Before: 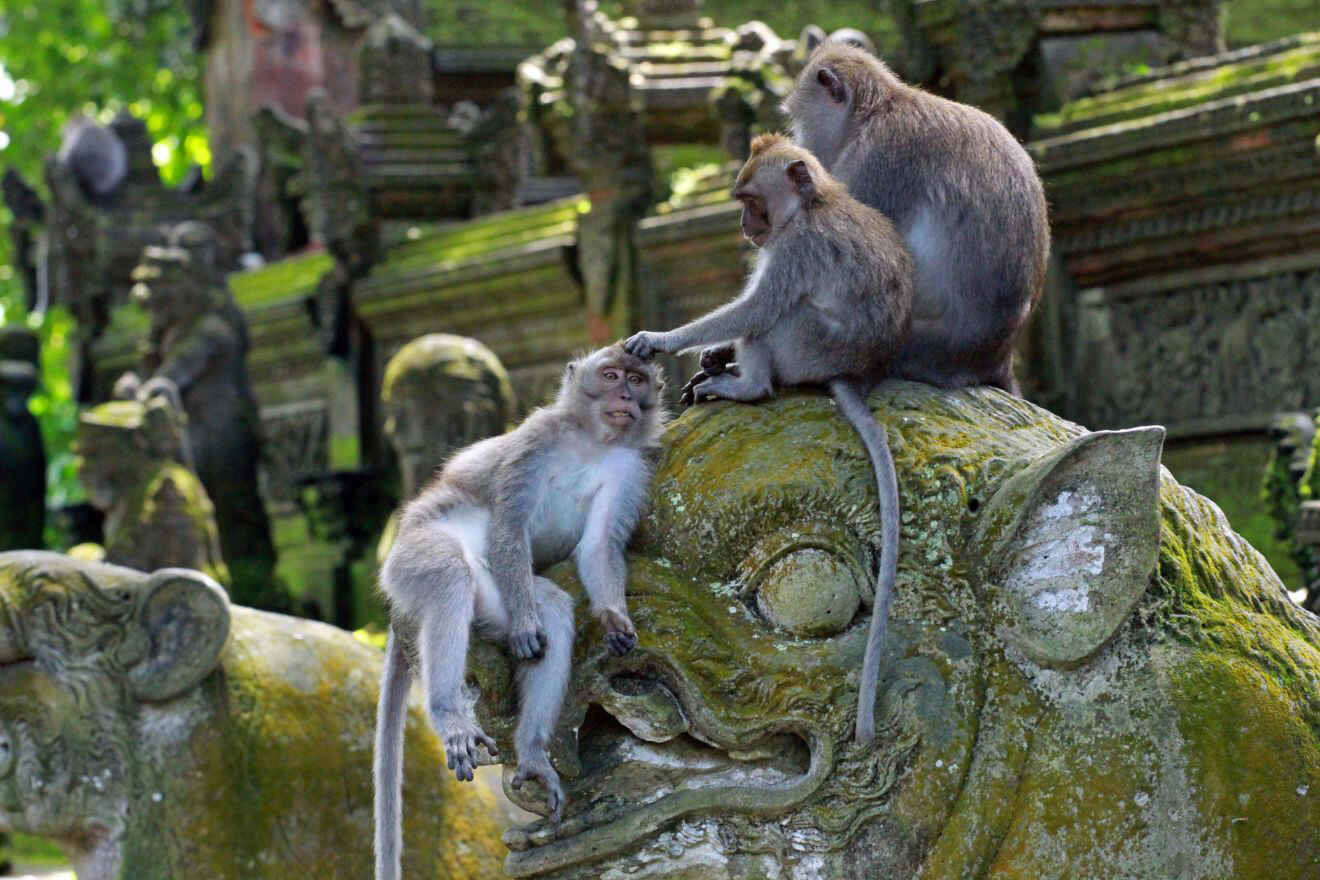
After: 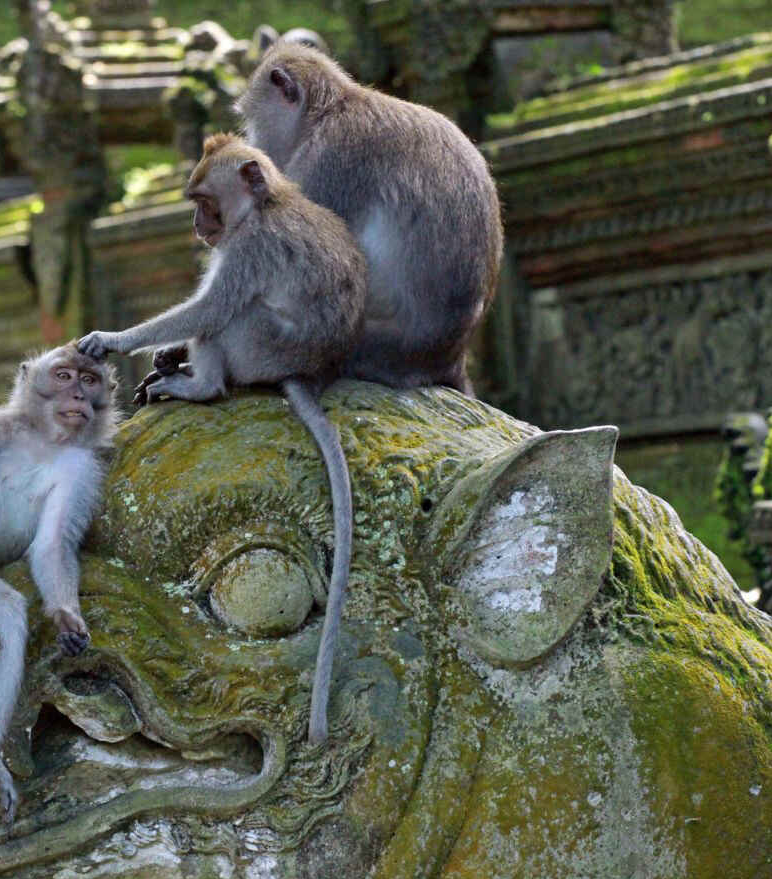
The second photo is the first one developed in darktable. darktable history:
crop: left 41.503%
contrast brightness saturation: saturation -0.047
